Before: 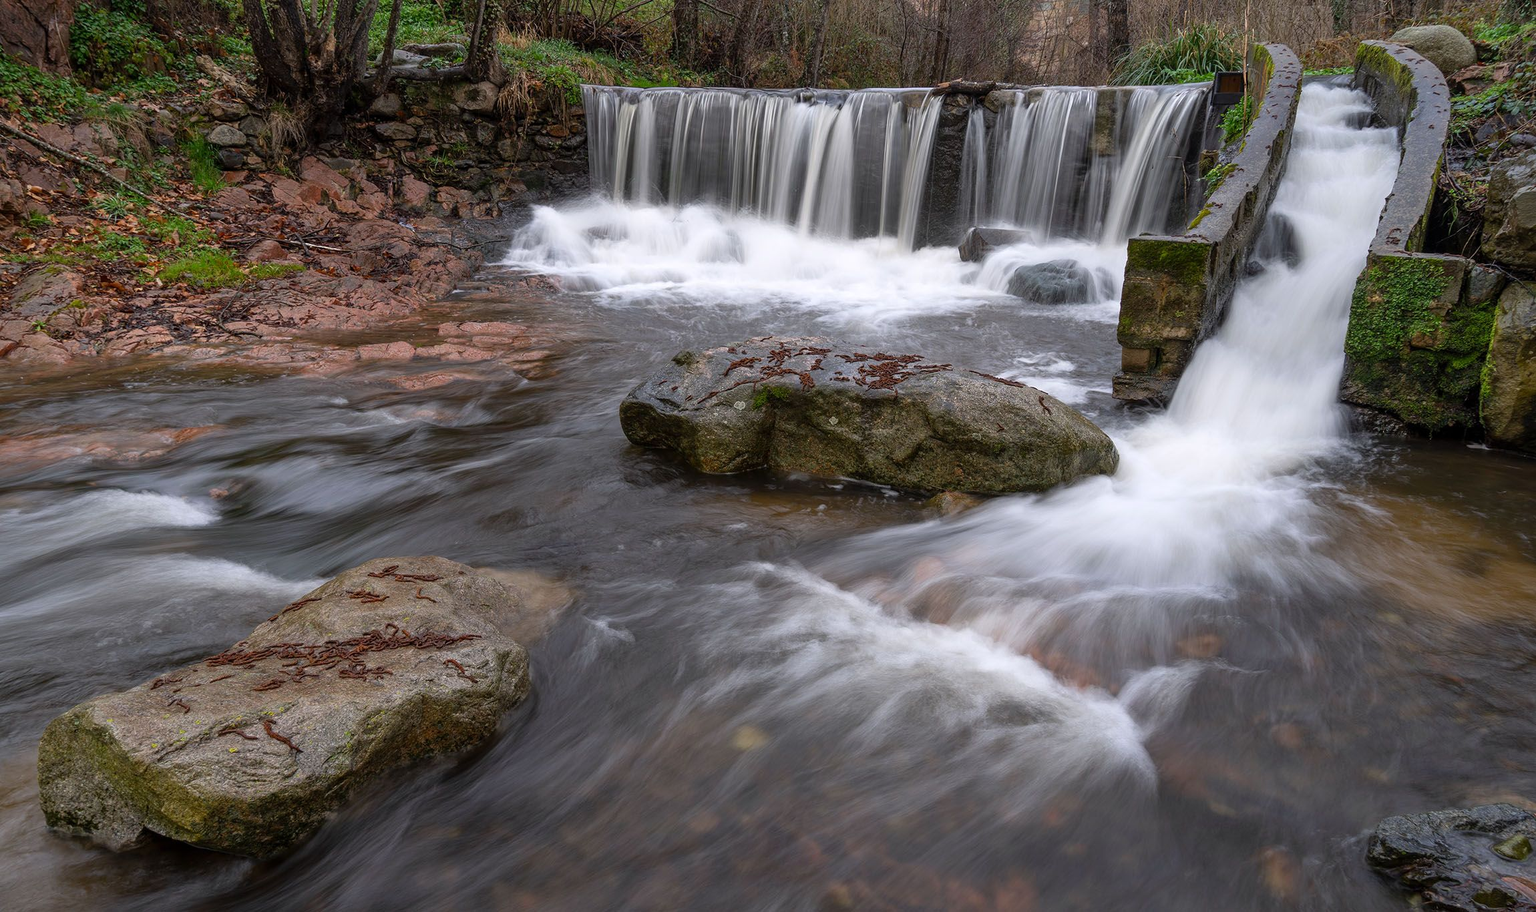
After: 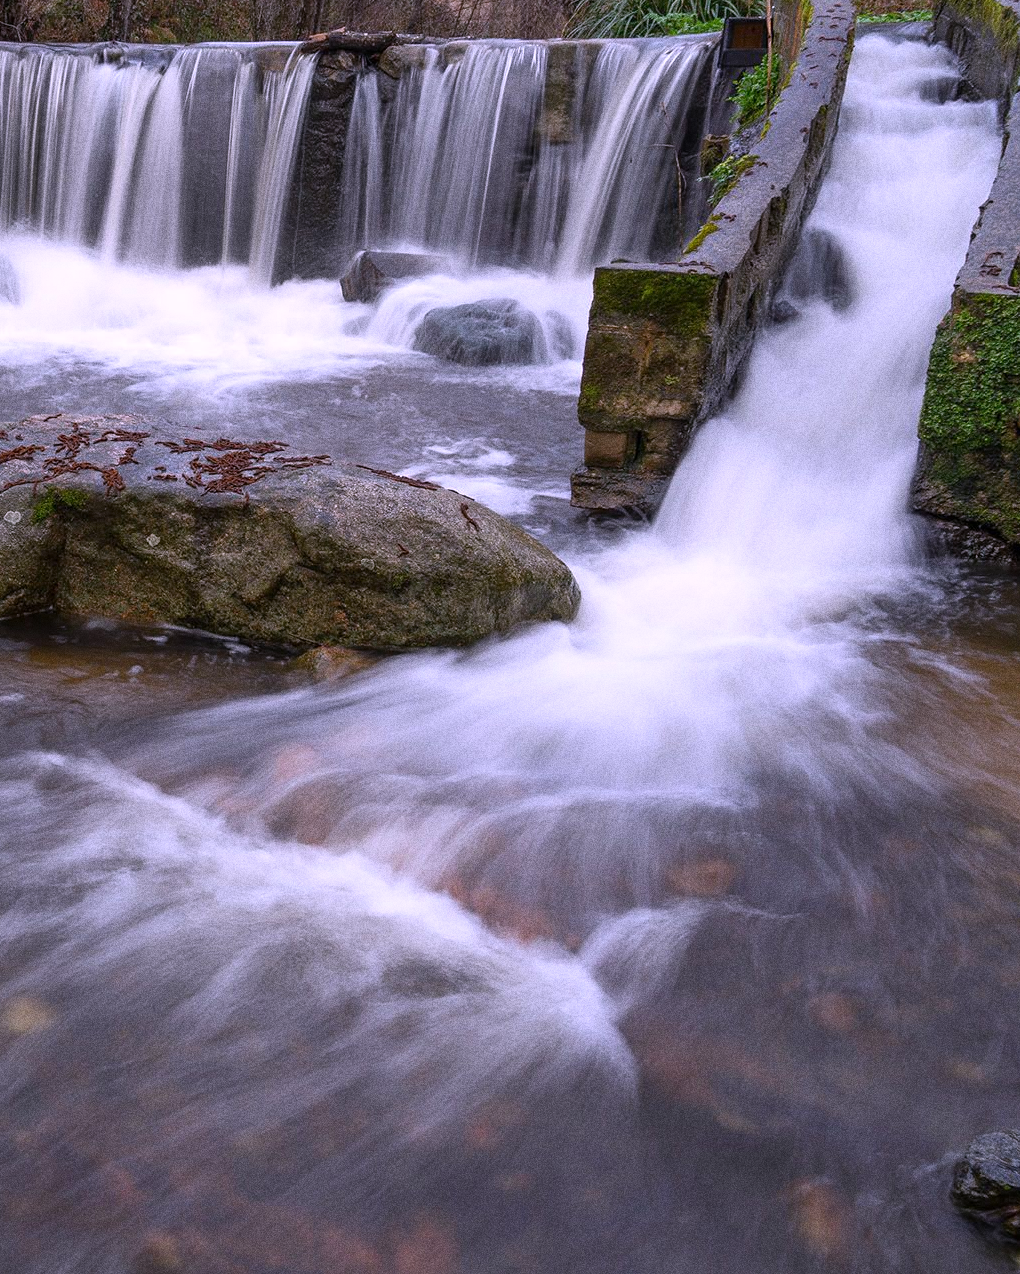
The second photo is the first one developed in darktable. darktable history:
crop: left 47.628%, top 6.643%, right 7.874%
grain: coarseness 0.09 ISO, strength 40%
exposure: compensate highlight preservation false
white balance: red 1.042, blue 1.17
